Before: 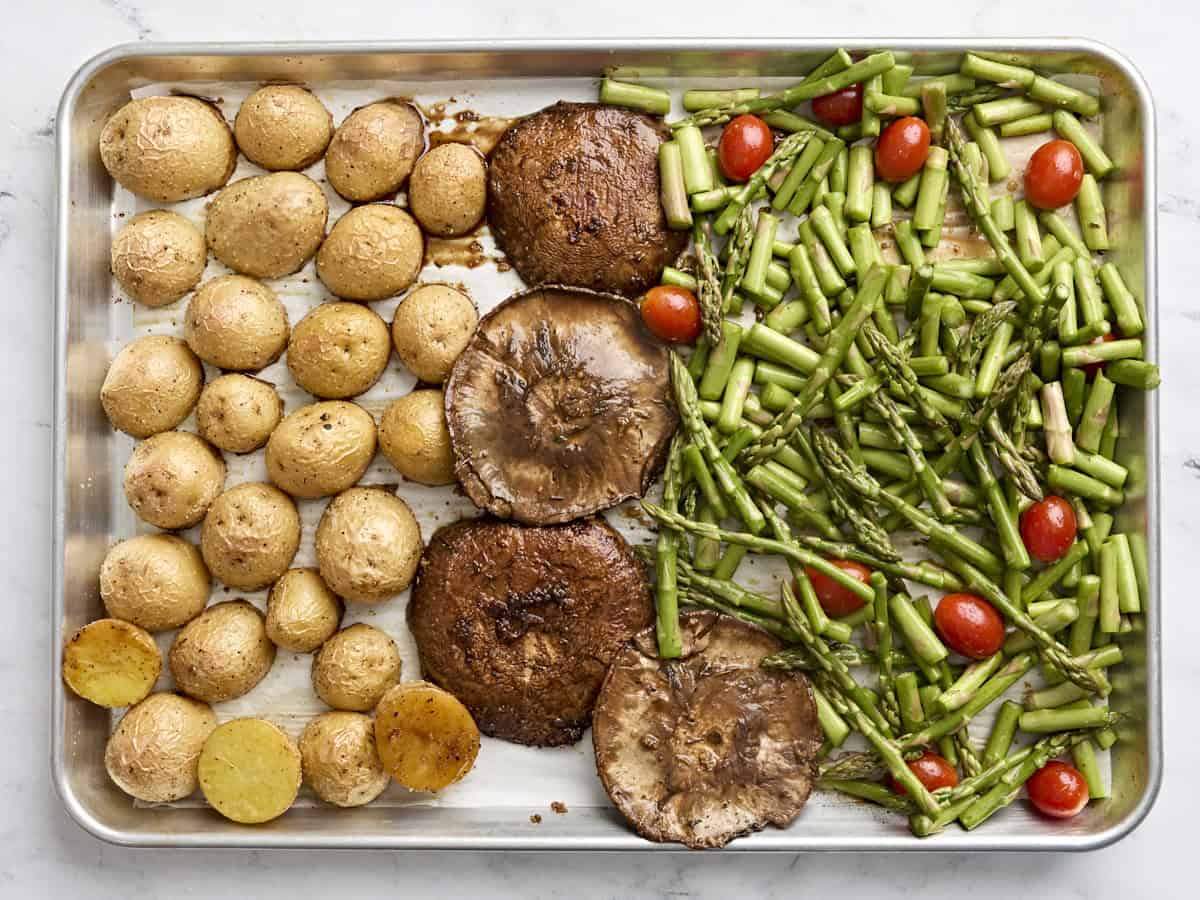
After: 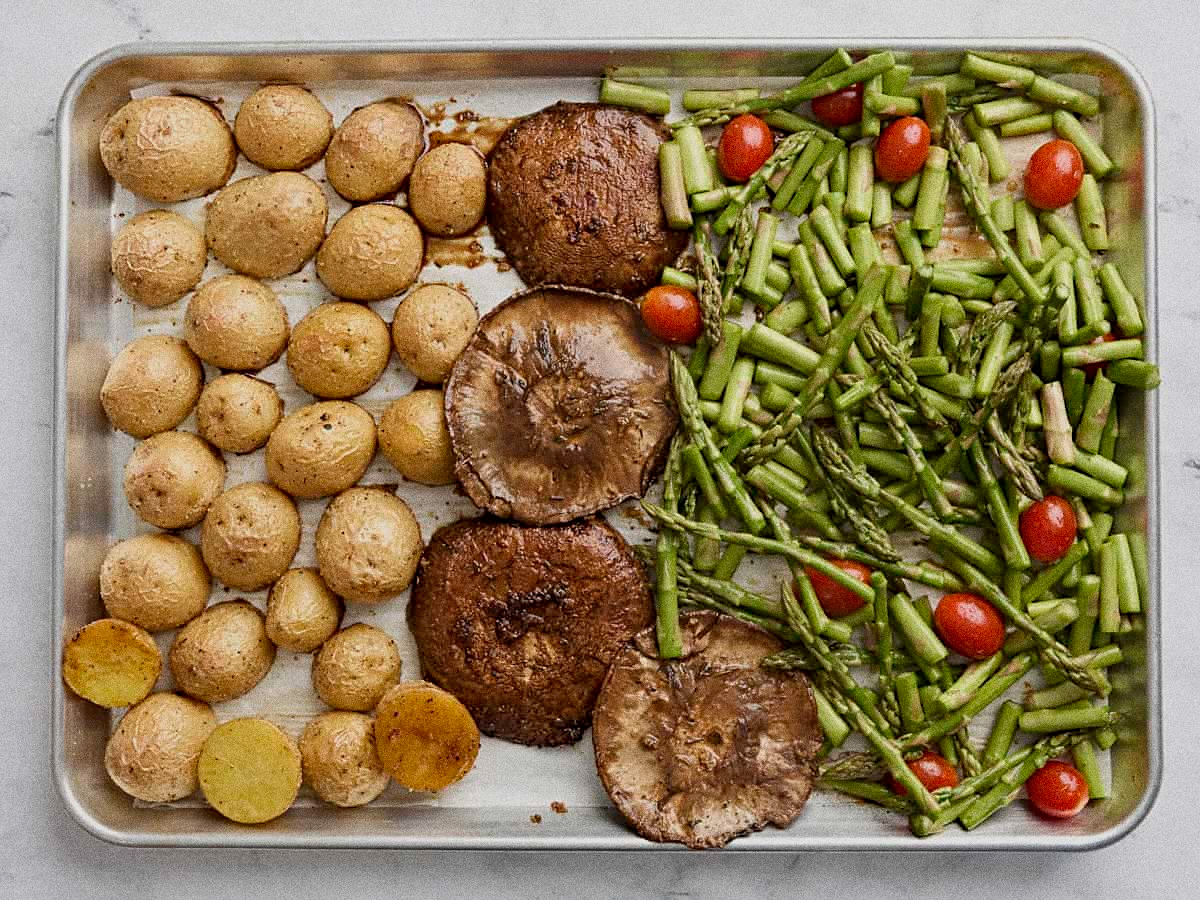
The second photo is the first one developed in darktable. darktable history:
sharpen: amount 0.2
grain: coarseness 0.09 ISO, strength 40%
exposure: exposure -0.462 EV, compensate highlight preservation false
